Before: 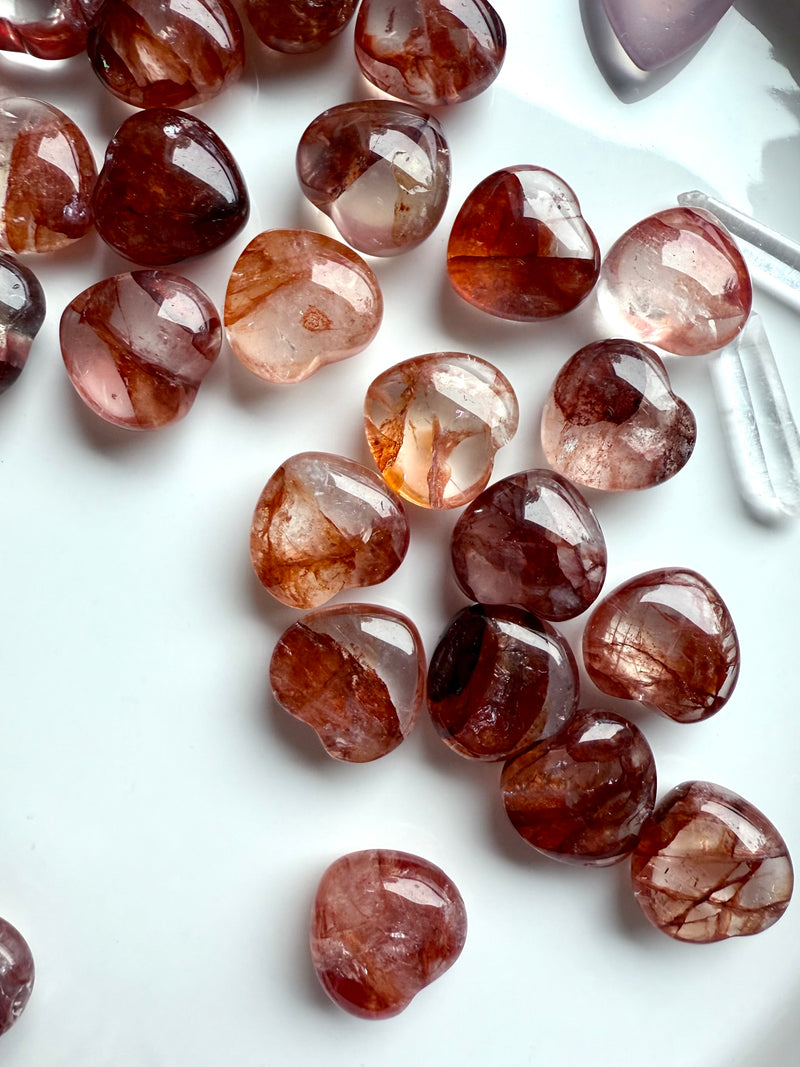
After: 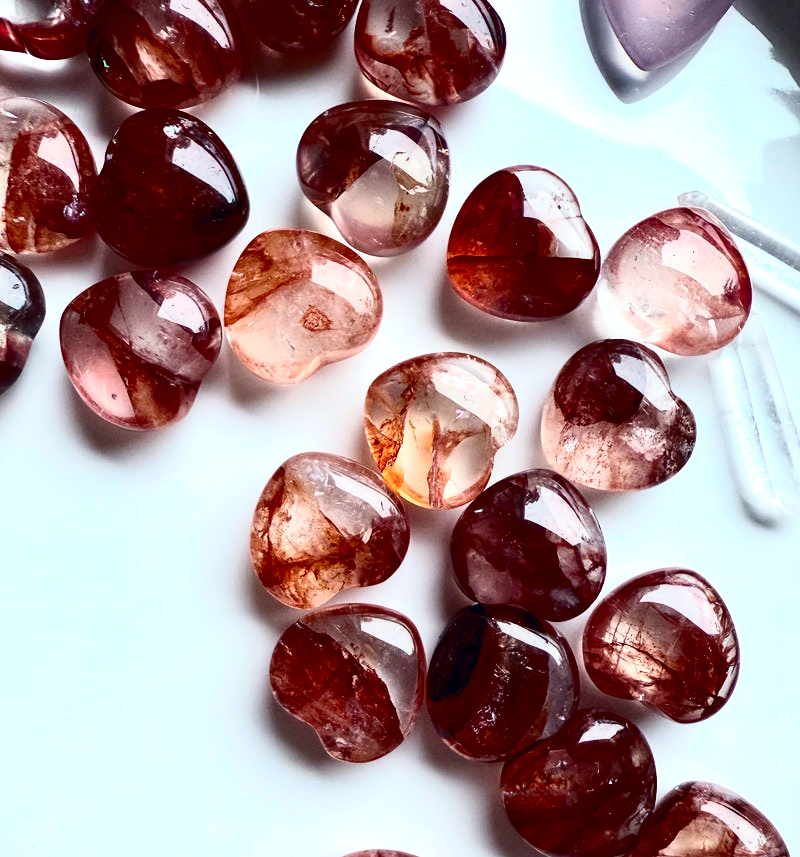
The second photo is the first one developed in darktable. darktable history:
tone curve: curves: ch0 [(0, 0) (0.236, 0.124) (0.373, 0.304) (0.542, 0.593) (0.737, 0.873) (1, 1)]; ch1 [(0, 0) (0.399, 0.328) (0.488, 0.484) (0.598, 0.624) (1, 1)]; ch2 [(0, 0) (0.448, 0.405) (0.523, 0.511) (0.592, 0.59) (1, 1)], color space Lab, independent channels, preserve colors none
crop: bottom 19.644%
